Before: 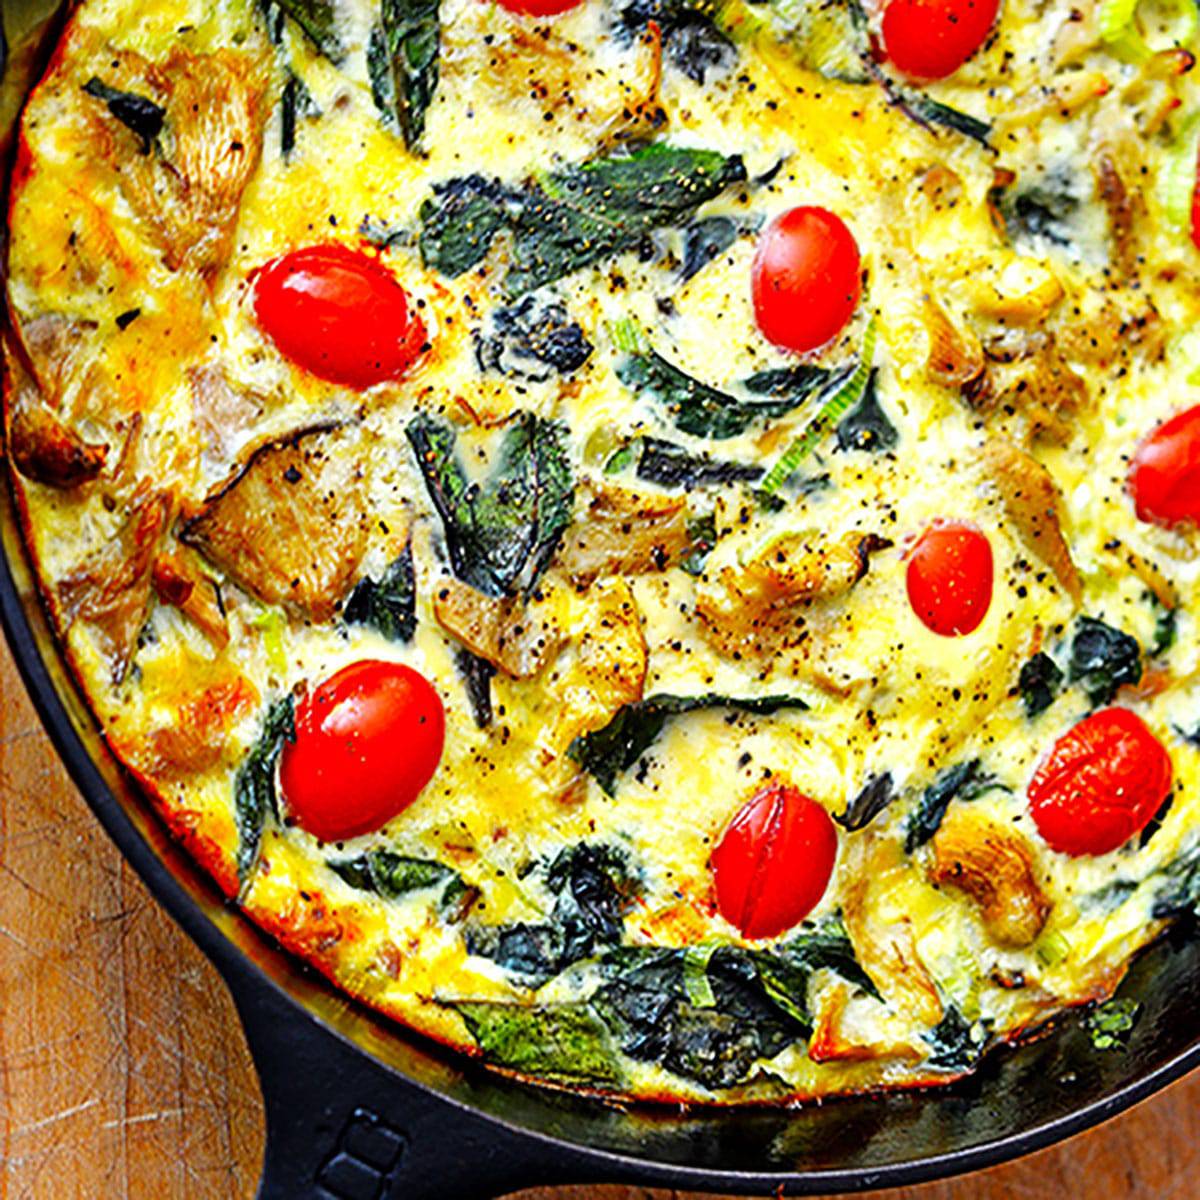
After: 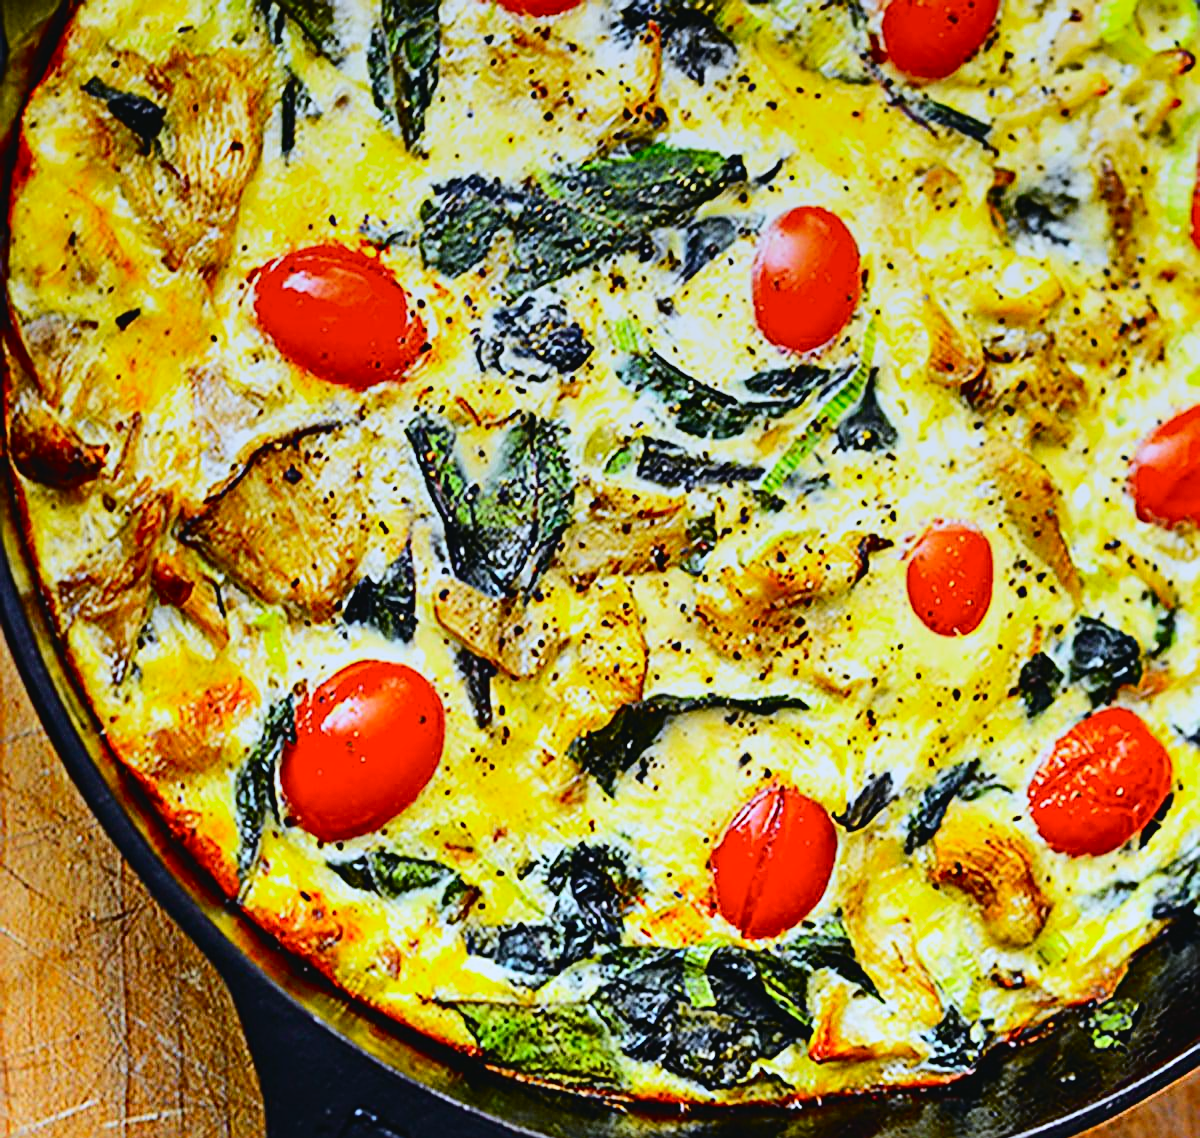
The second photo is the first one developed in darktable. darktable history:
tone curve: curves: ch0 [(0, 0.03) (0.113, 0.087) (0.207, 0.184) (0.515, 0.612) (0.712, 0.793) (1, 0.946)]; ch1 [(0, 0) (0.172, 0.123) (0.317, 0.279) (0.407, 0.401) (0.476, 0.482) (0.505, 0.499) (0.534, 0.534) (0.632, 0.645) (0.726, 0.745) (1, 1)]; ch2 [(0, 0) (0.411, 0.424) (0.505, 0.505) (0.521, 0.524) (0.541, 0.569) (0.65, 0.699) (1, 1)], color space Lab, independent channels, preserve colors none
crop and rotate: top 0%, bottom 5.097%
graduated density: on, module defaults
white balance: red 0.931, blue 1.11
sharpen: on, module defaults
